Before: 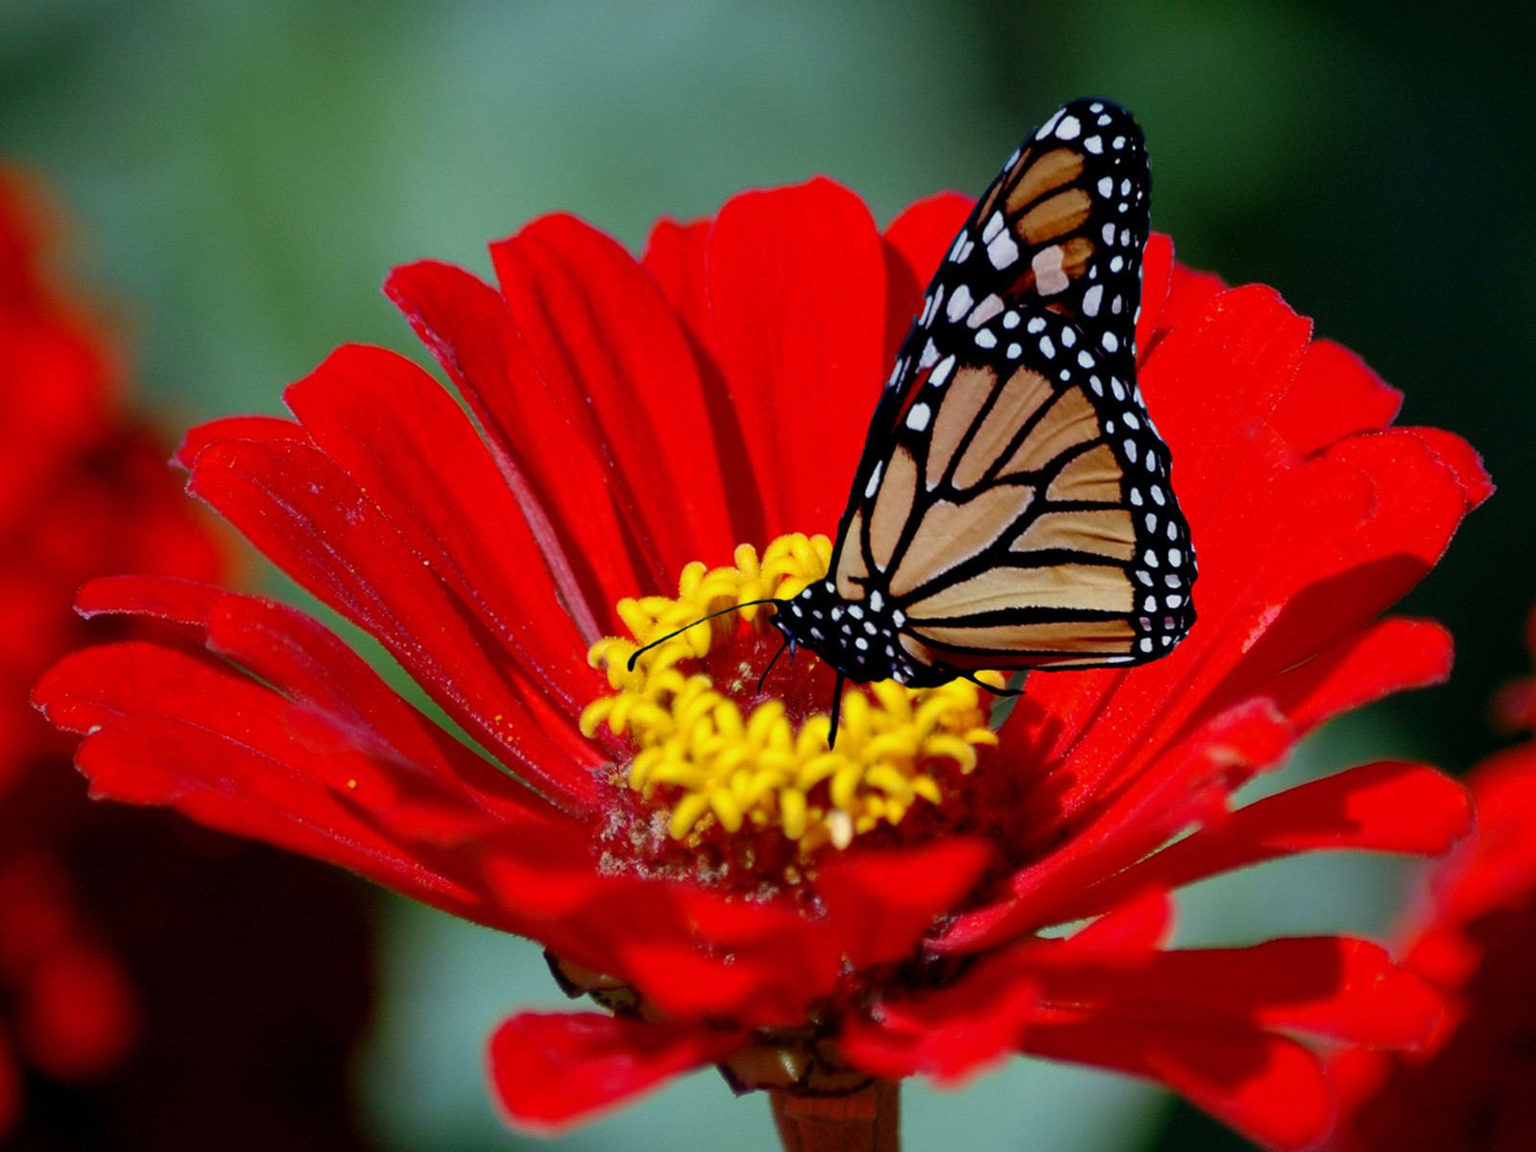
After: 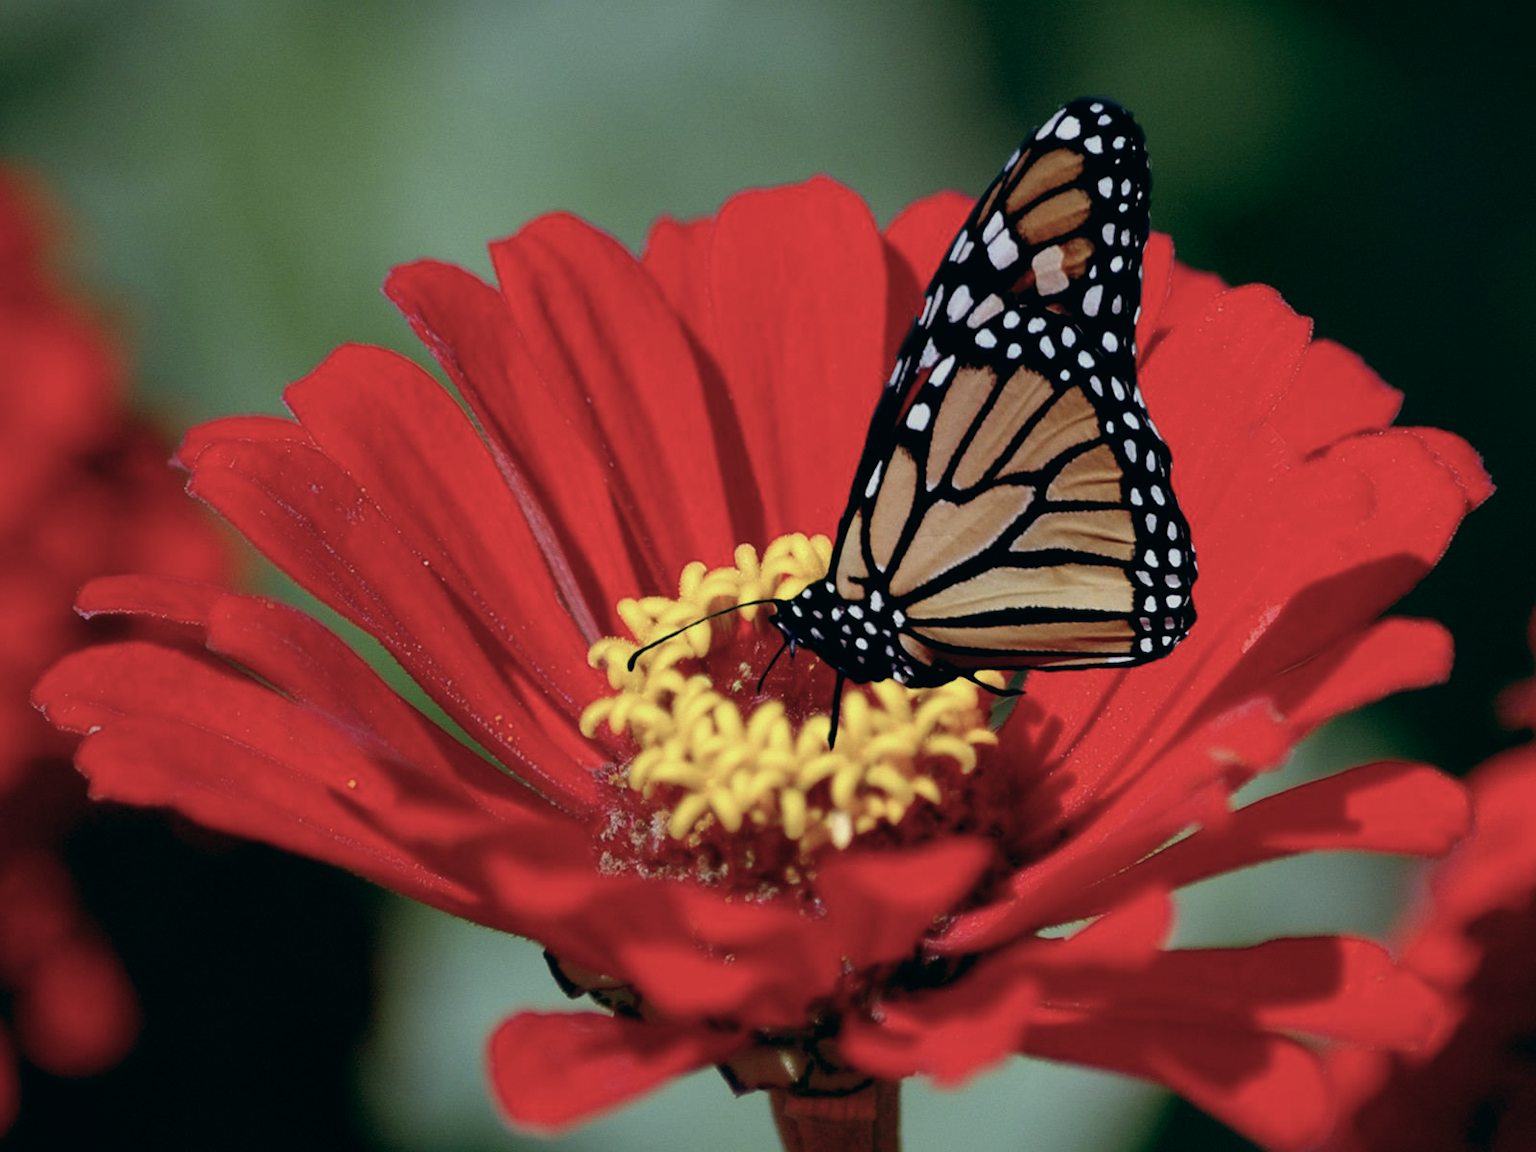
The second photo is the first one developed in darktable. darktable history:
tone equalizer: on, module defaults
color balance: lift [1, 0.994, 1.002, 1.006], gamma [0.957, 1.081, 1.016, 0.919], gain [0.97, 0.972, 1.01, 1.028], input saturation 91.06%, output saturation 79.8%
